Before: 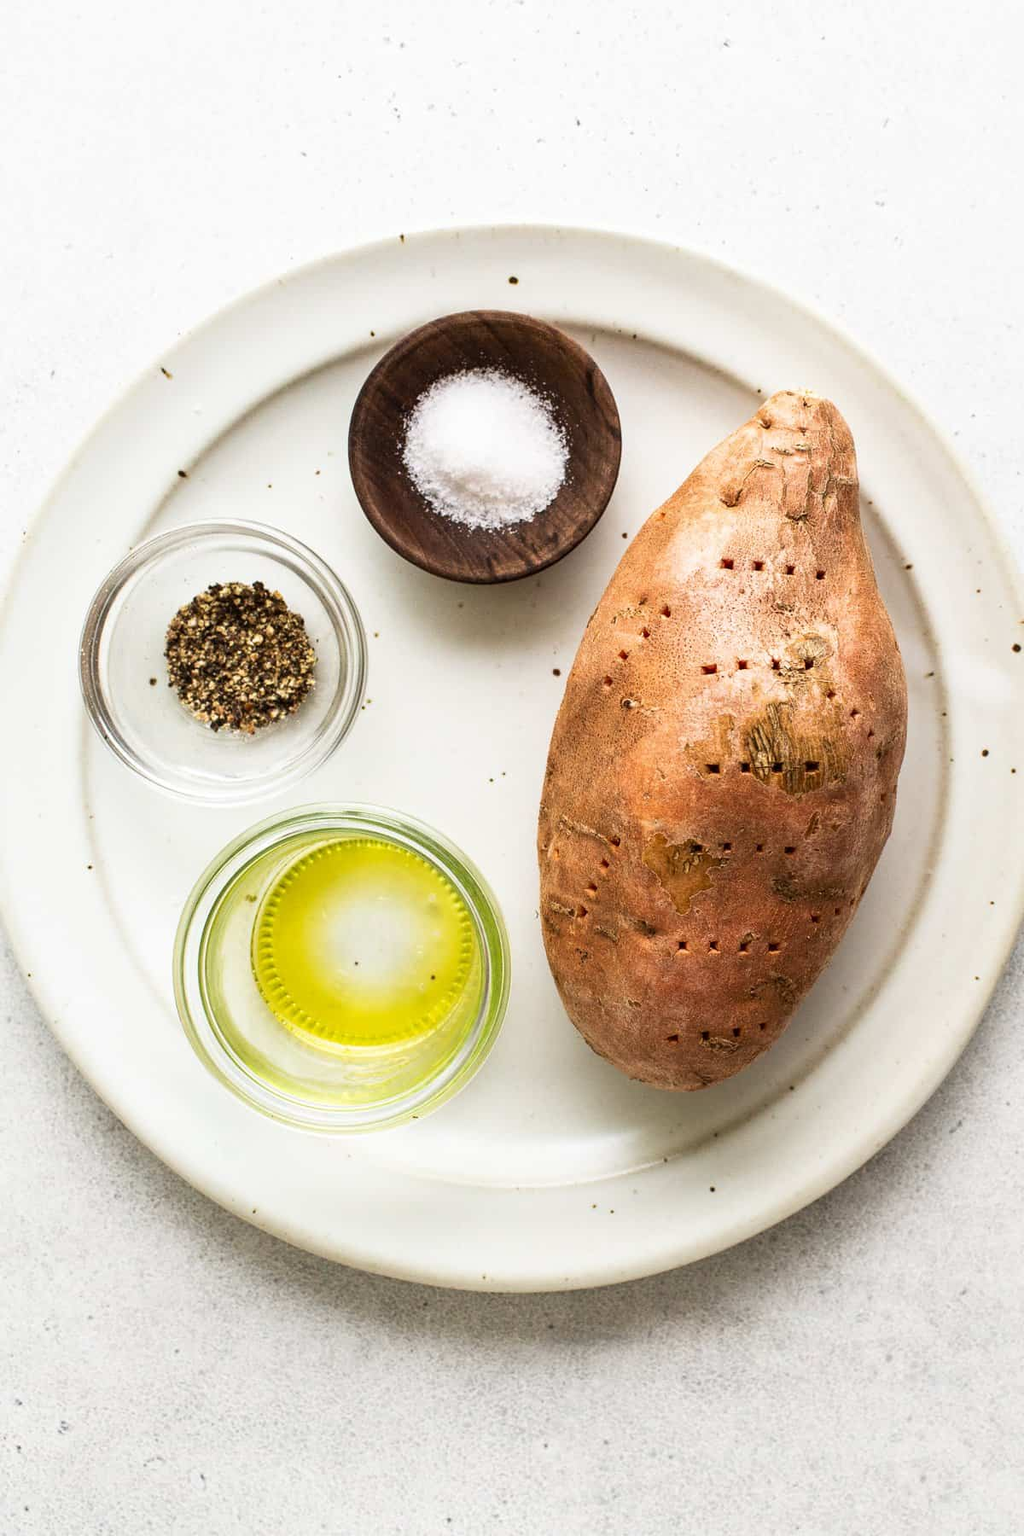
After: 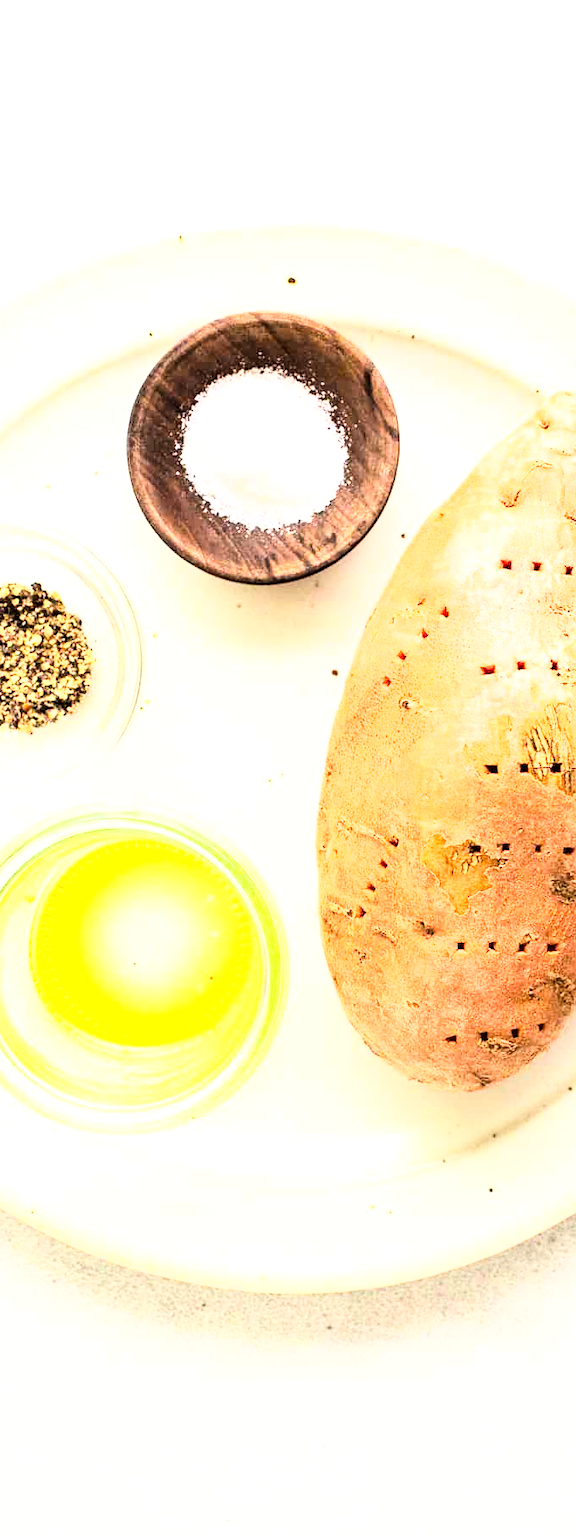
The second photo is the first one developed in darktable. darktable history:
crop: left 21.694%, right 22.045%, bottom 0.002%
exposure: black level correction 0.002, exposure 1.302 EV, compensate highlight preservation false
base curve: curves: ch0 [(0, 0) (0.007, 0.004) (0.027, 0.03) (0.046, 0.07) (0.207, 0.54) (0.442, 0.872) (0.673, 0.972) (1, 1)]
